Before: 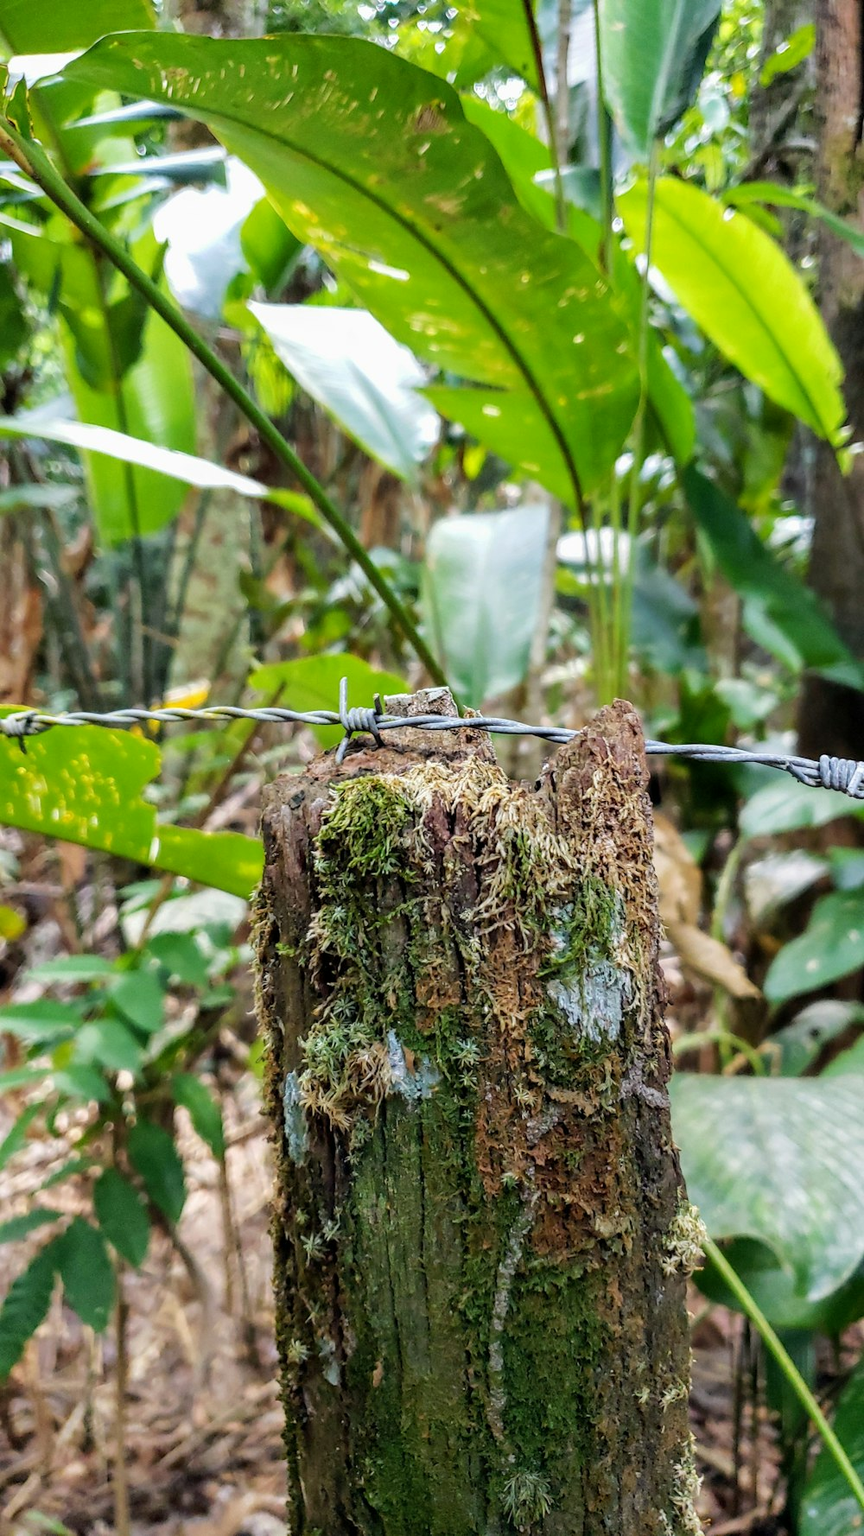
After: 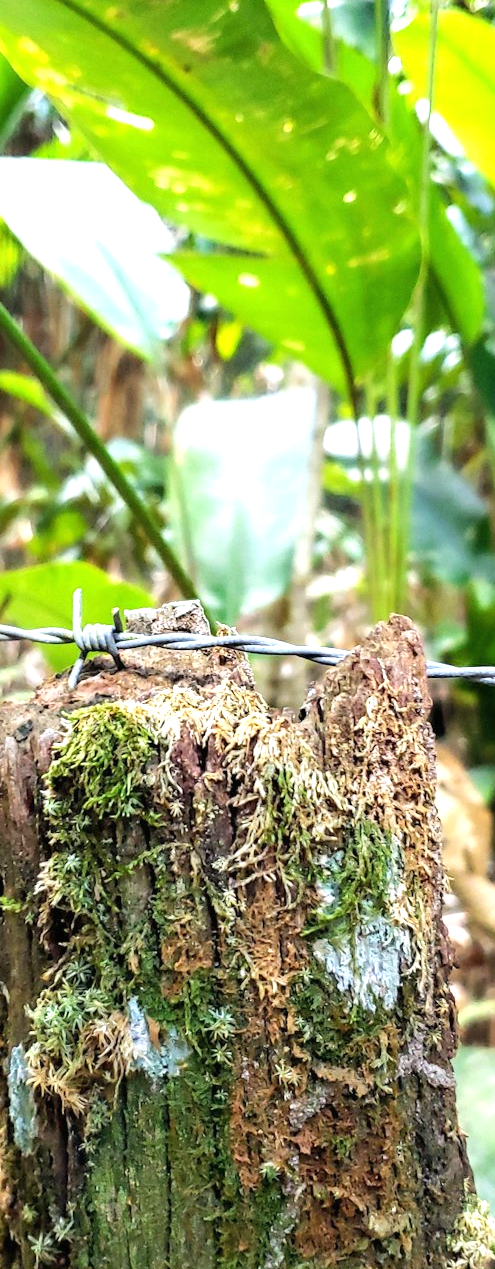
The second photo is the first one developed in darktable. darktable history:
rotate and perspective: automatic cropping original format, crop left 0, crop top 0
crop: left 32.075%, top 10.976%, right 18.355%, bottom 17.596%
exposure: black level correction -0.001, exposure 0.9 EV, compensate exposure bias true, compensate highlight preservation false
